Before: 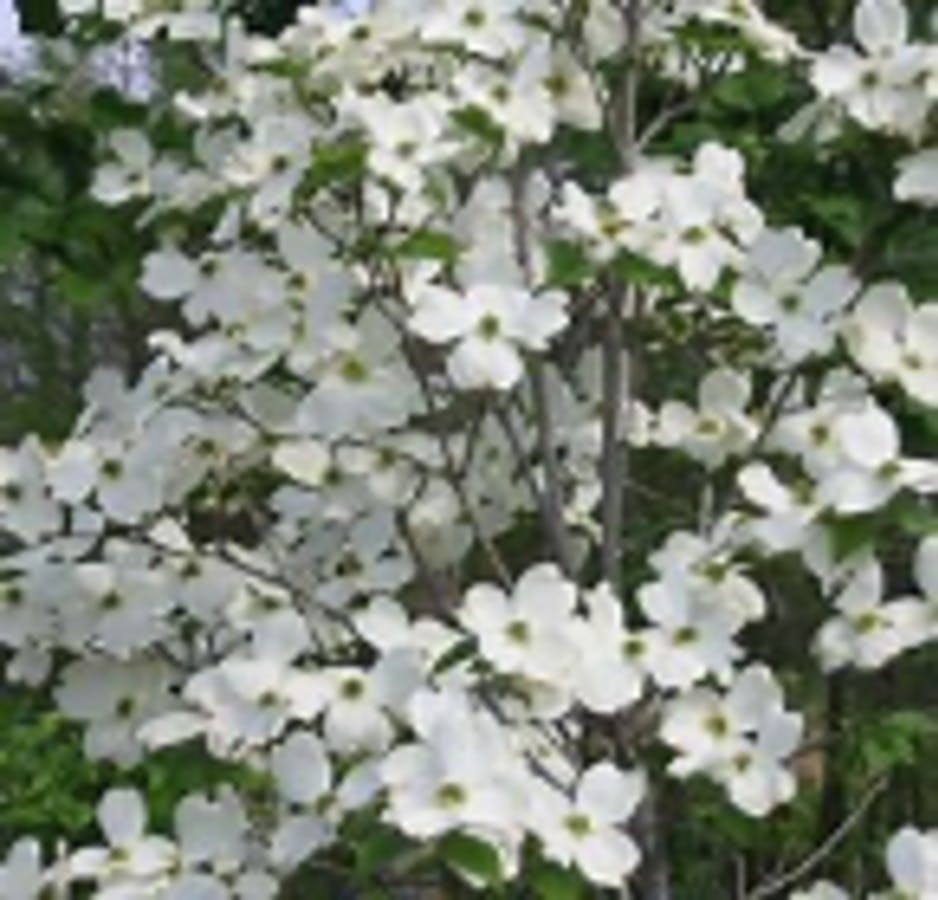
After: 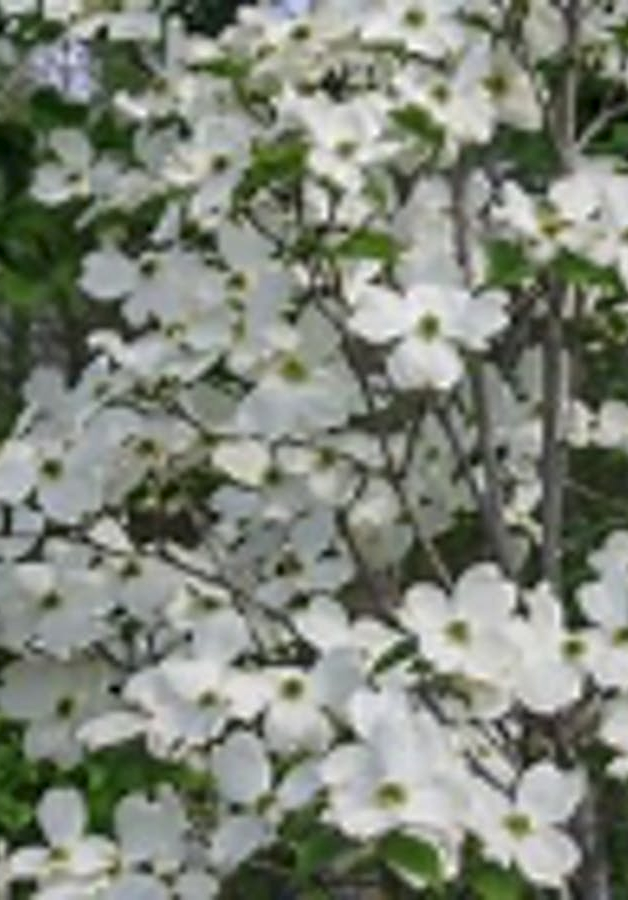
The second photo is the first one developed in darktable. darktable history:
local contrast: highlights 3%, shadows 7%, detail 133%
shadows and highlights: shadows -20.58, white point adjustment -2.07, highlights -34.85
crop and rotate: left 6.499%, right 26.536%
